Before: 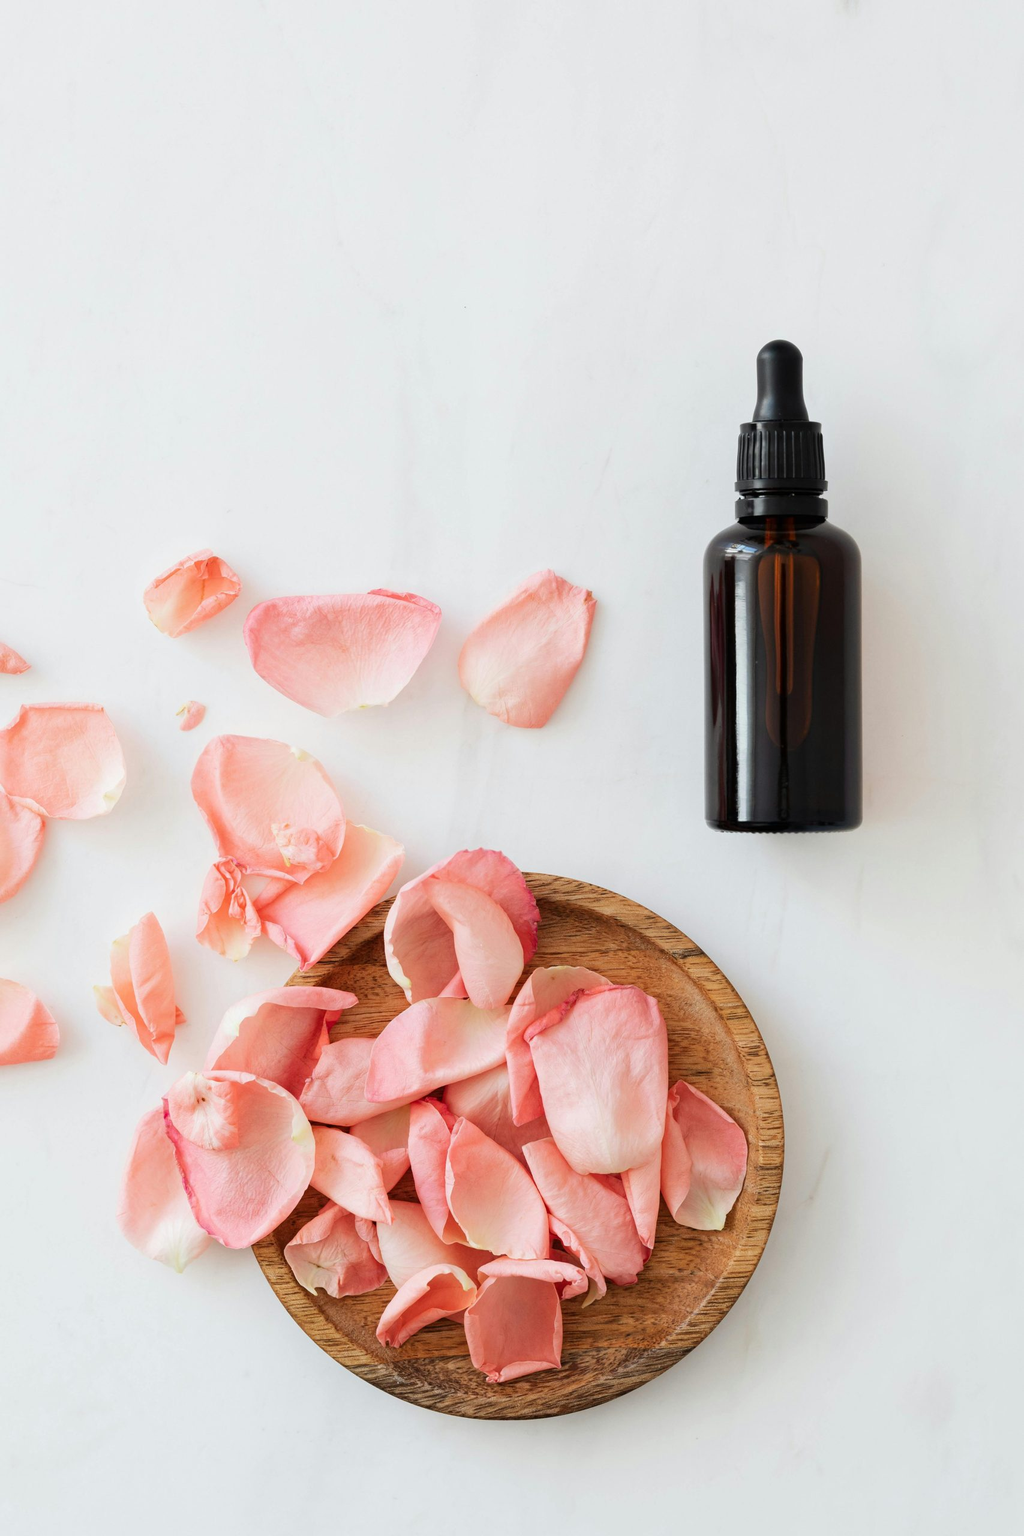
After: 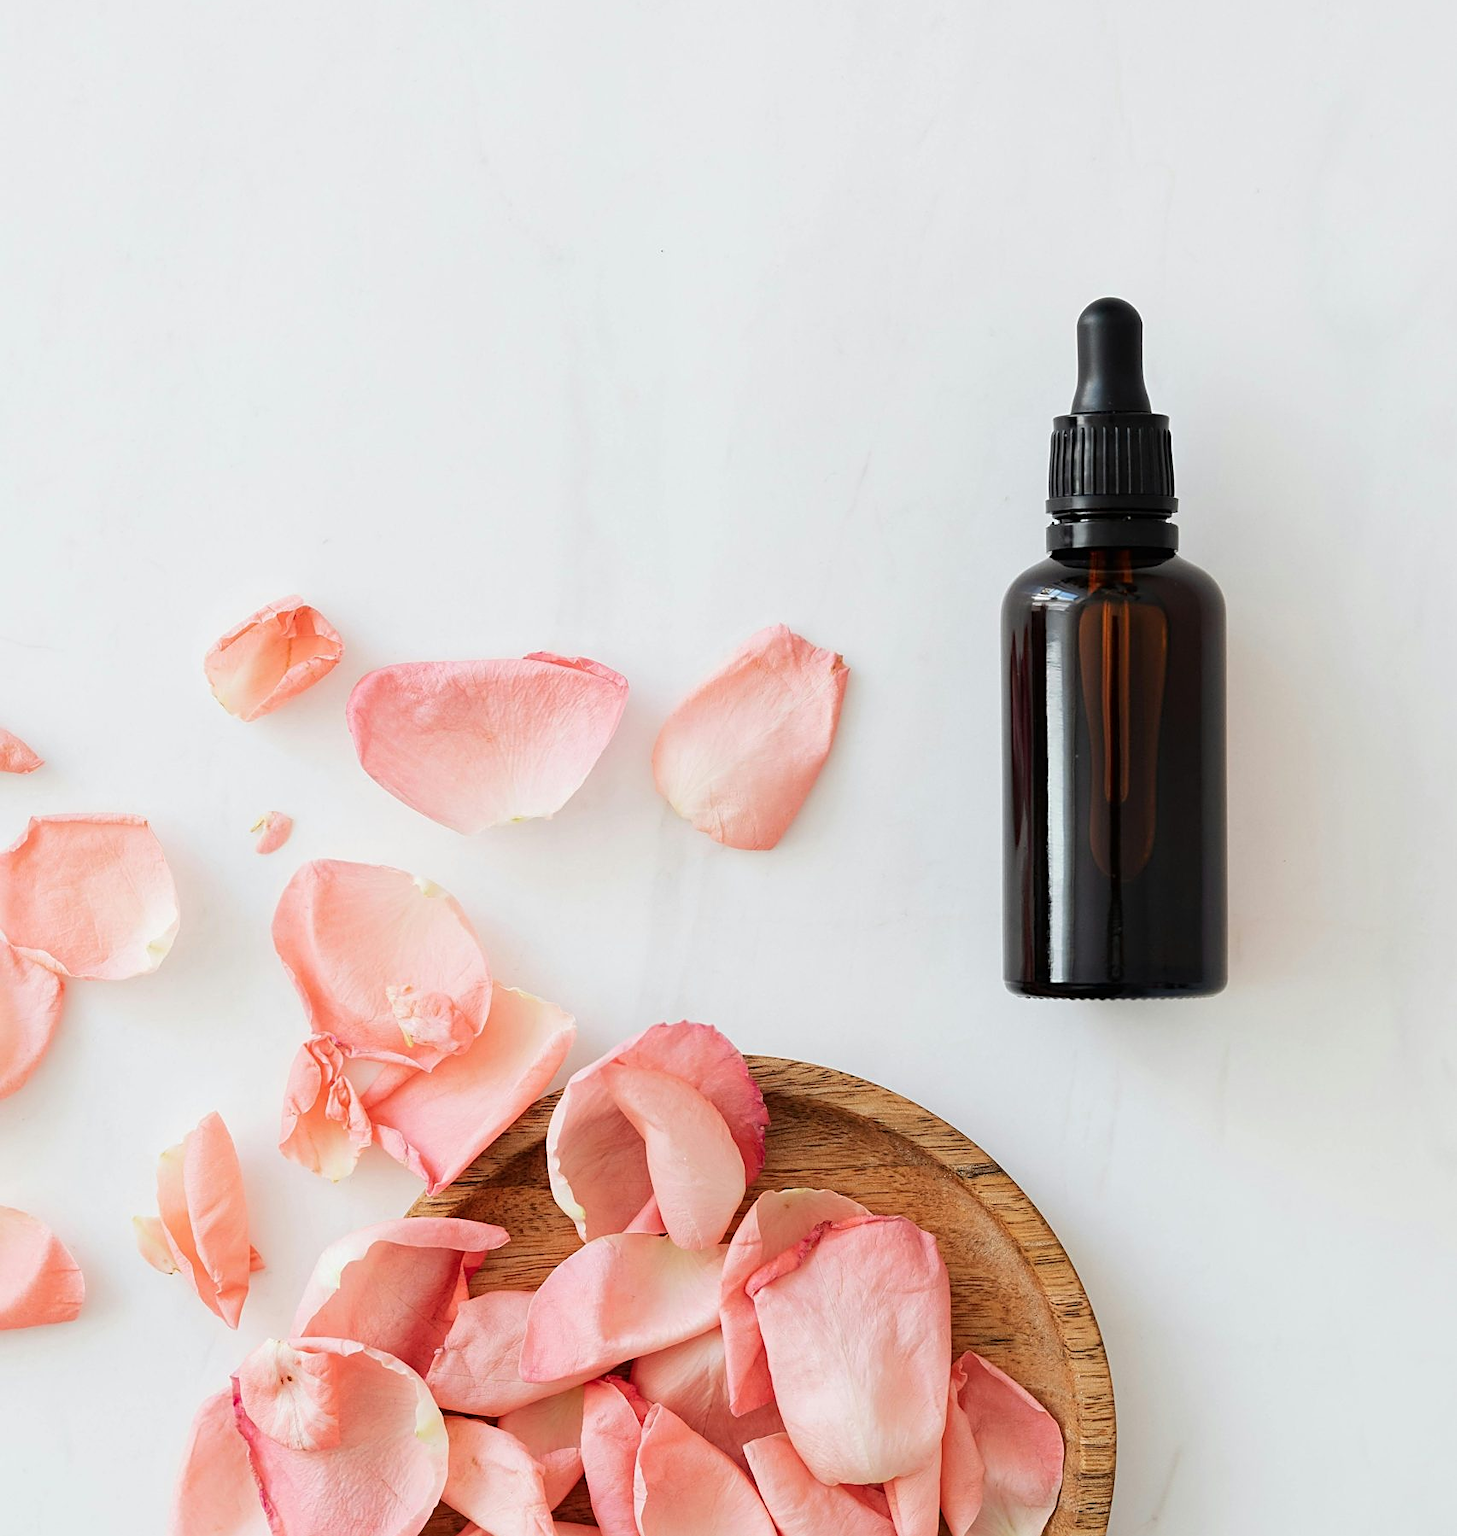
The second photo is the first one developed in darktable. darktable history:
sharpen: on, module defaults
crop and rotate: top 8.532%, bottom 21.156%
